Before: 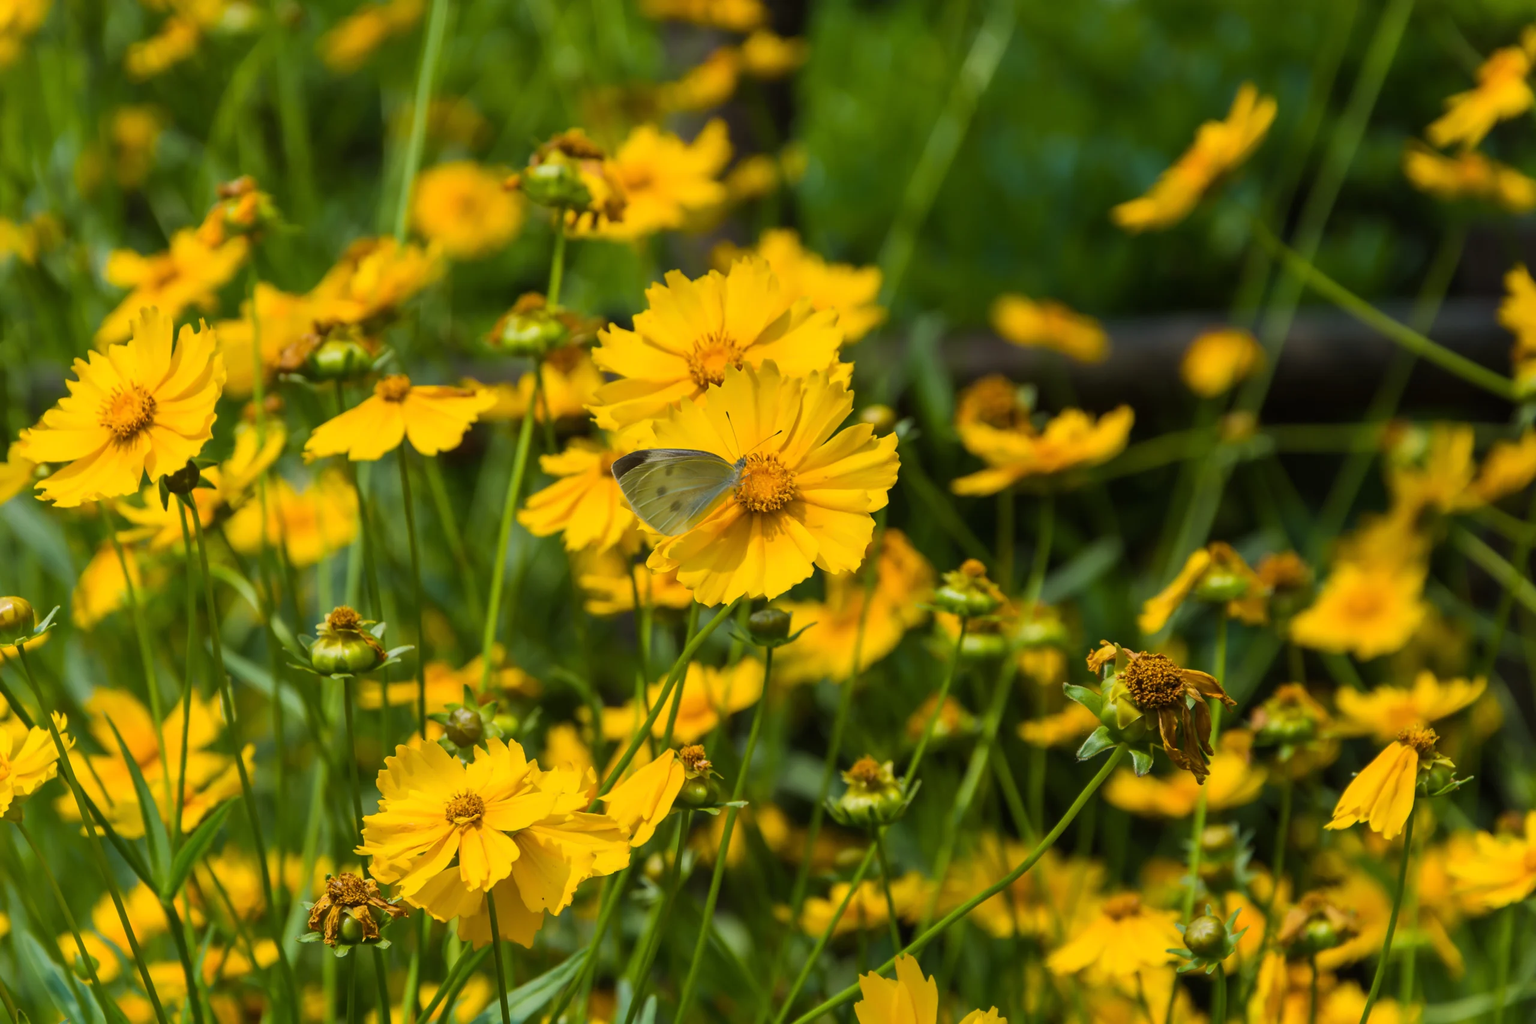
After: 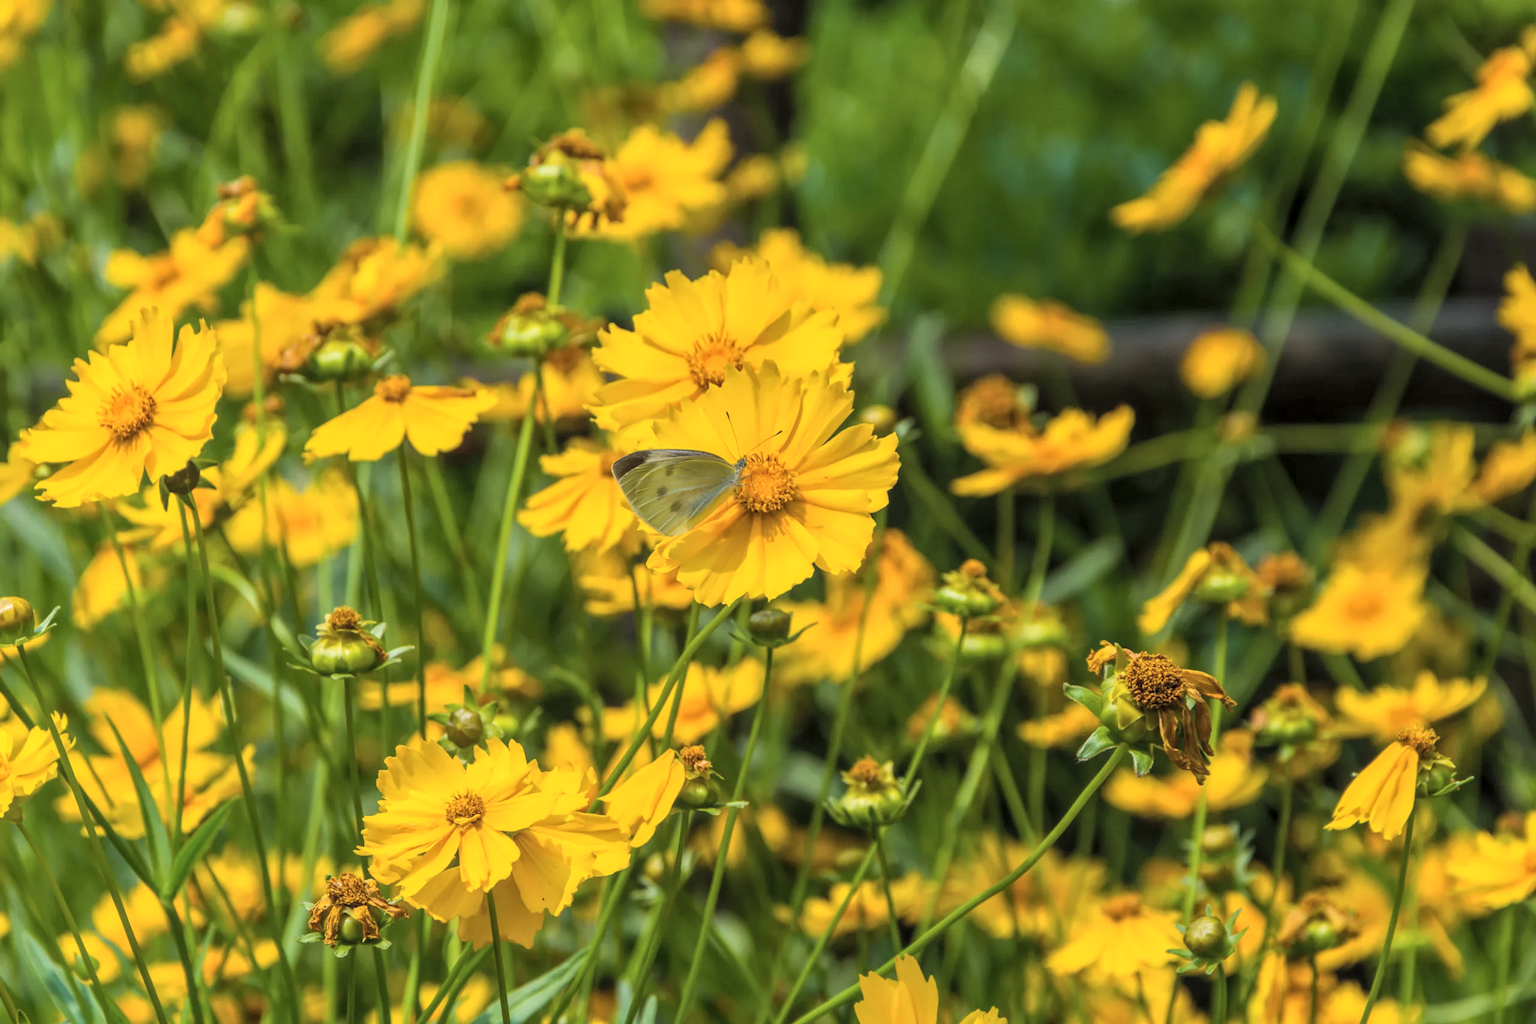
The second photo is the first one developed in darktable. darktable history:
contrast brightness saturation: brightness 0.133
local contrast: highlights 99%, shadows 84%, detail 160%, midtone range 0.2
